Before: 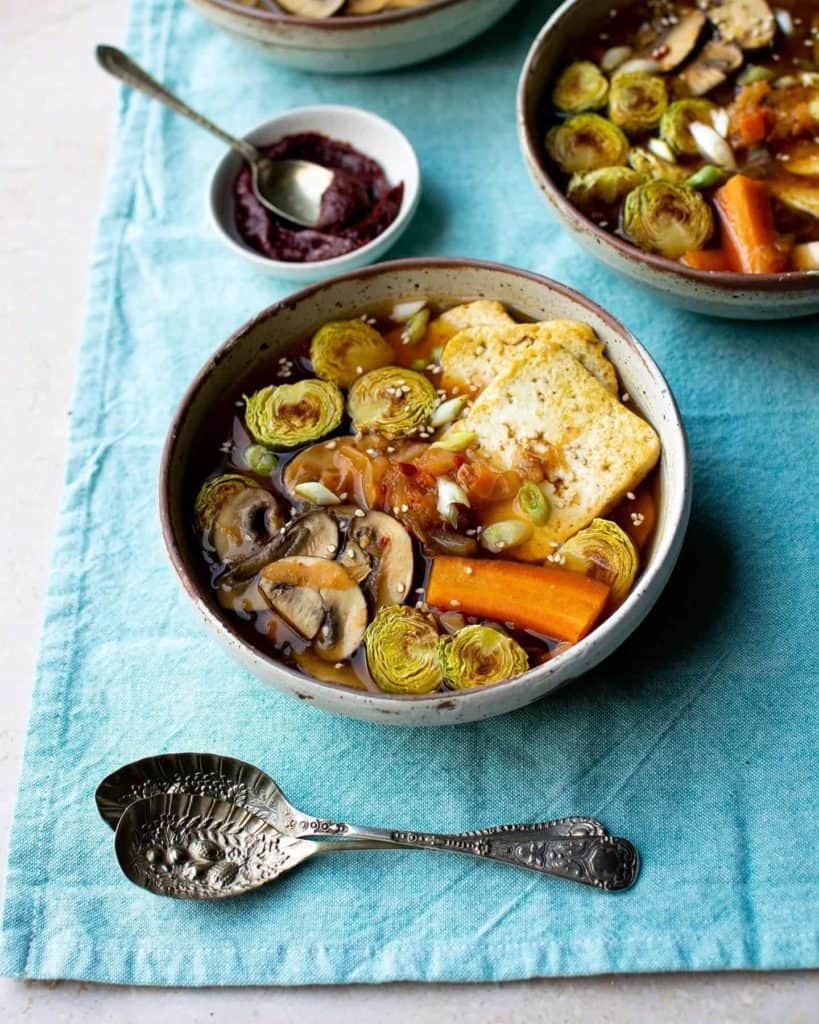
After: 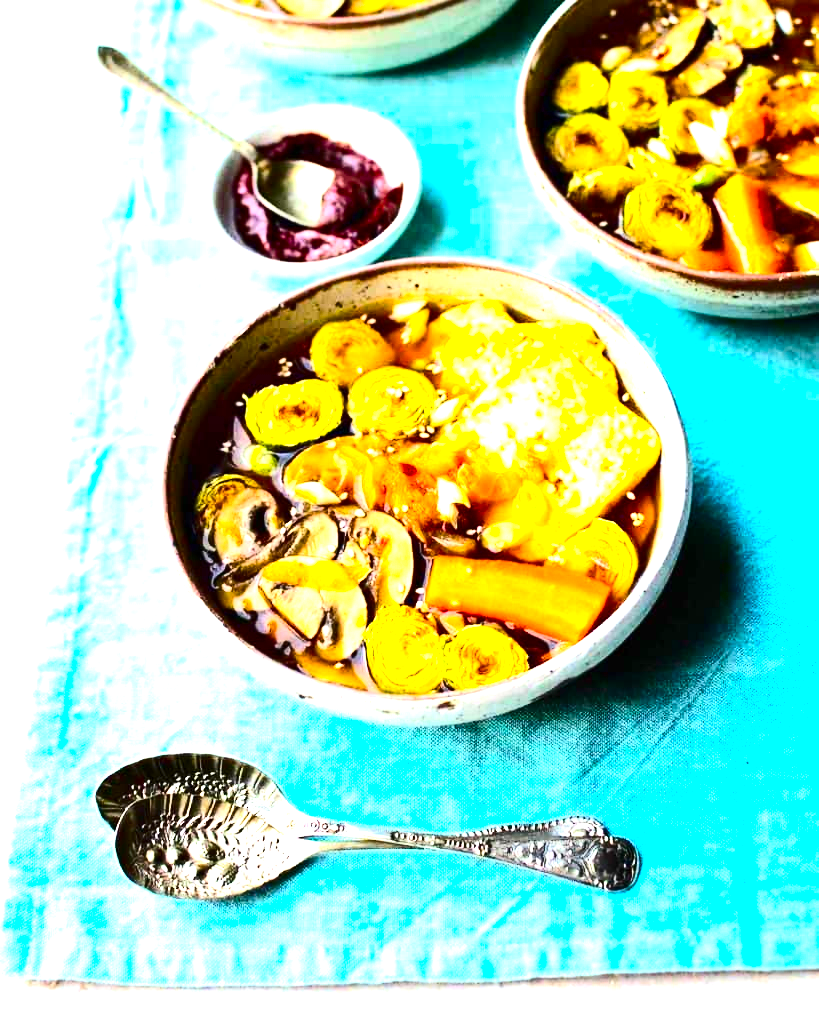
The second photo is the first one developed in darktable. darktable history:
contrast brightness saturation: contrast 0.28
tone equalizer: -8 EV -0.417 EV, -7 EV -0.389 EV, -6 EV -0.333 EV, -5 EV -0.222 EV, -3 EV 0.222 EV, -2 EV 0.333 EV, -1 EV 0.389 EV, +0 EV 0.417 EV, edges refinement/feathering 500, mask exposure compensation -1.57 EV, preserve details no
exposure: black level correction 0, exposure 1.9 EV, compensate highlight preservation false
color balance rgb: linear chroma grading › global chroma 10%, perceptual saturation grading › global saturation 30%, global vibrance 10%
